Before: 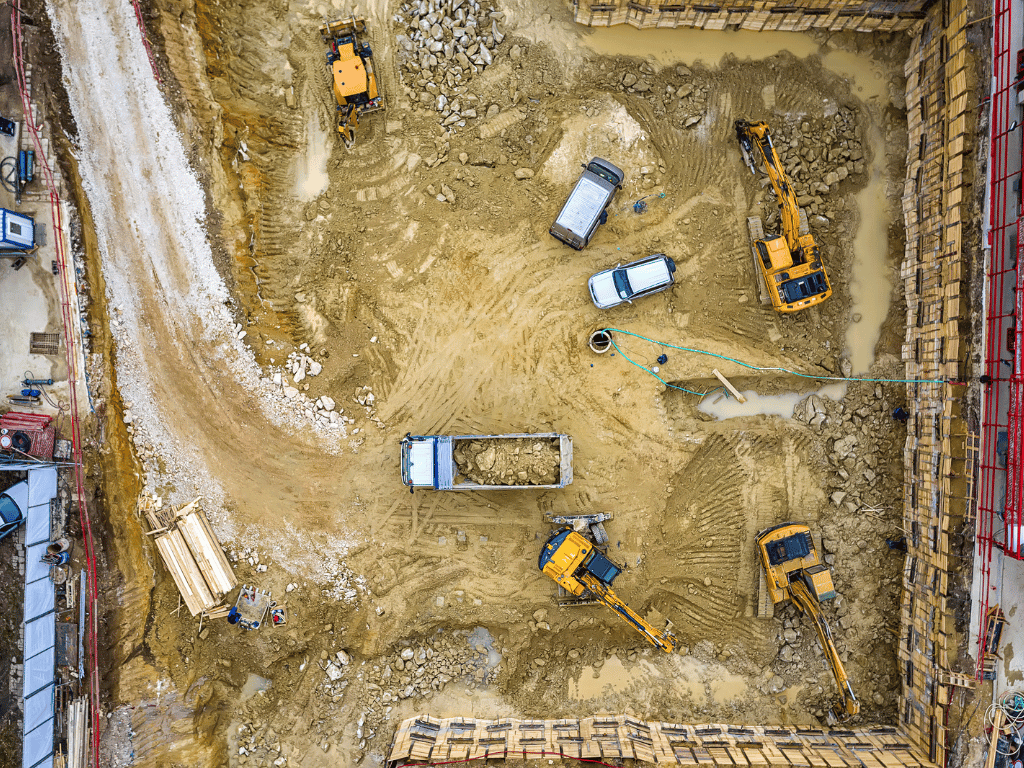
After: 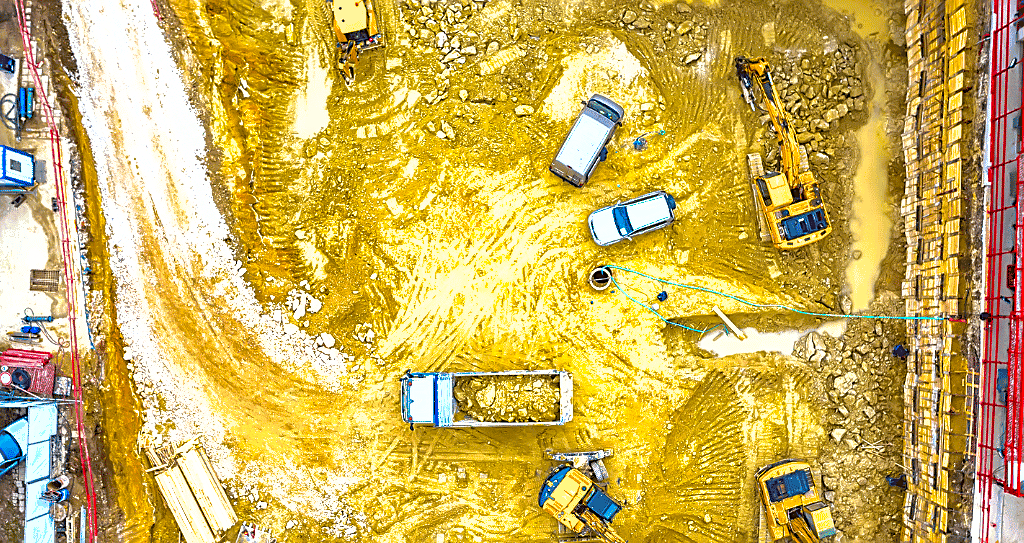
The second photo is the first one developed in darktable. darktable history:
color balance rgb: linear chroma grading › global chroma 10%, perceptual saturation grading › global saturation 30%, global vibrance 10%
crop and rotate: top 8.293%, bottom 20.996%
sharpen: on, module defaults
exposure: black level correction 0, exposure 1.1 EV, compensate exposure bias true, compensate highlight preservation false
tone equalizer: on, module defaults
shadows and highlights: on, module defaults
